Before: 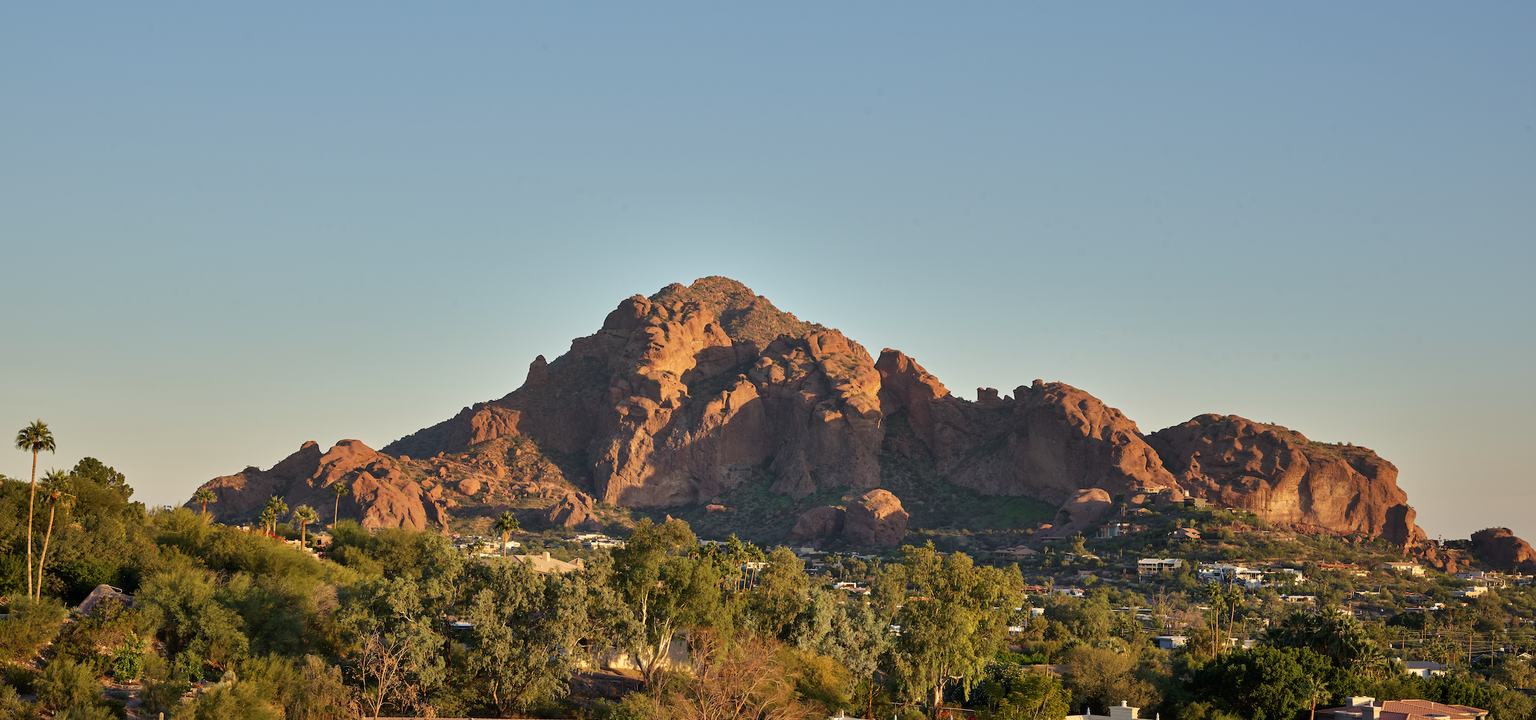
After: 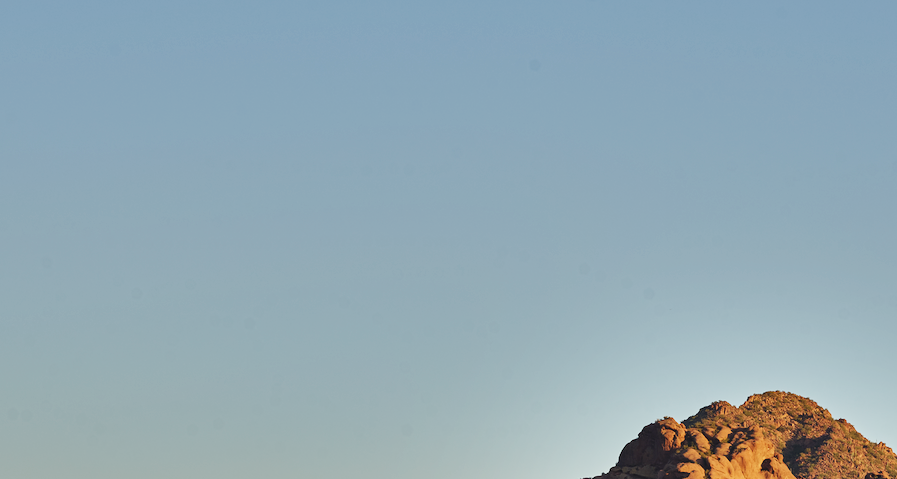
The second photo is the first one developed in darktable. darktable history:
exposure: exposure -0.338 EV, compensate highlight preservation false
crop and rotate: left 10.92%, top 0.05%, right 47.843%, bottom 52.935%
base curve: curves: ch0 [(0, 0) (0.036, 0.025) (0.121, 0.166) (0.206, 0.329) (0.605, 0.79) (1, 1)], preserve colors none
shadows and highlights: soften with gaussian
